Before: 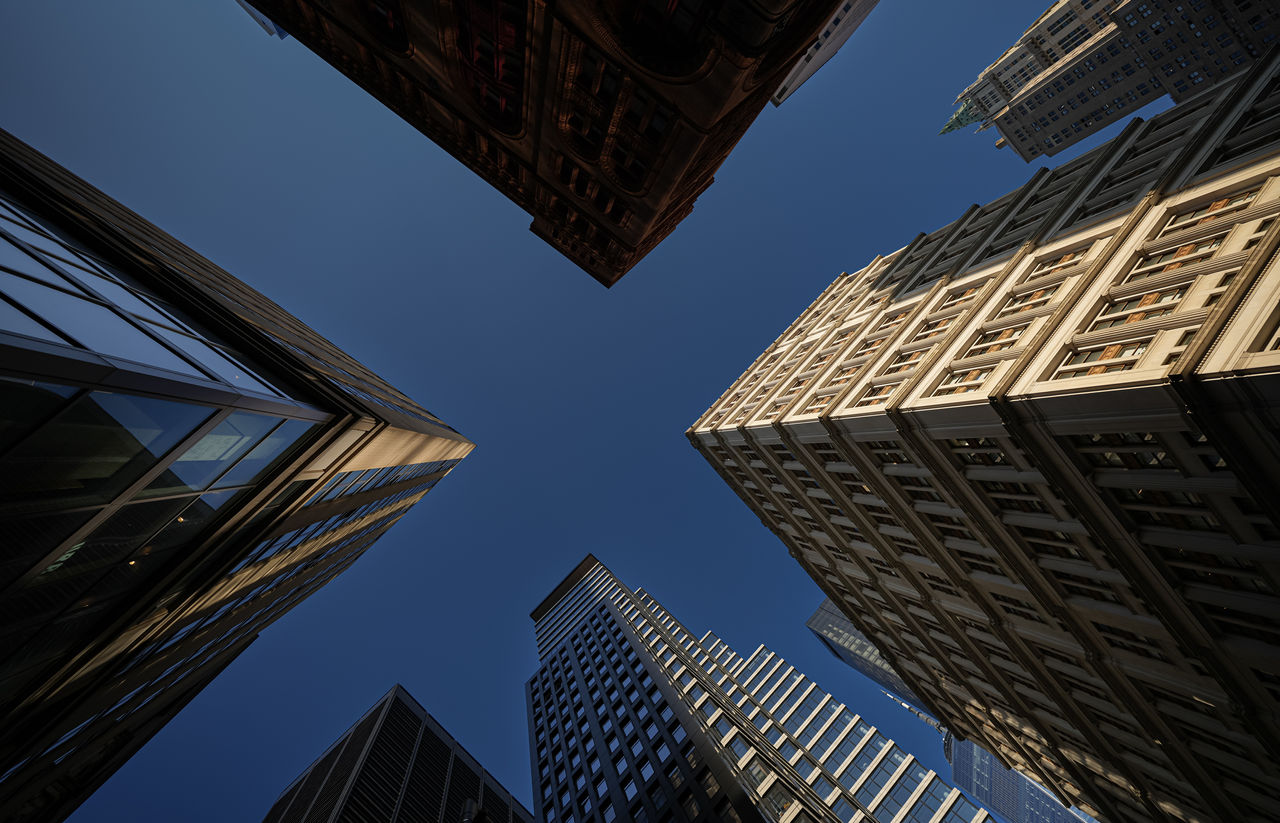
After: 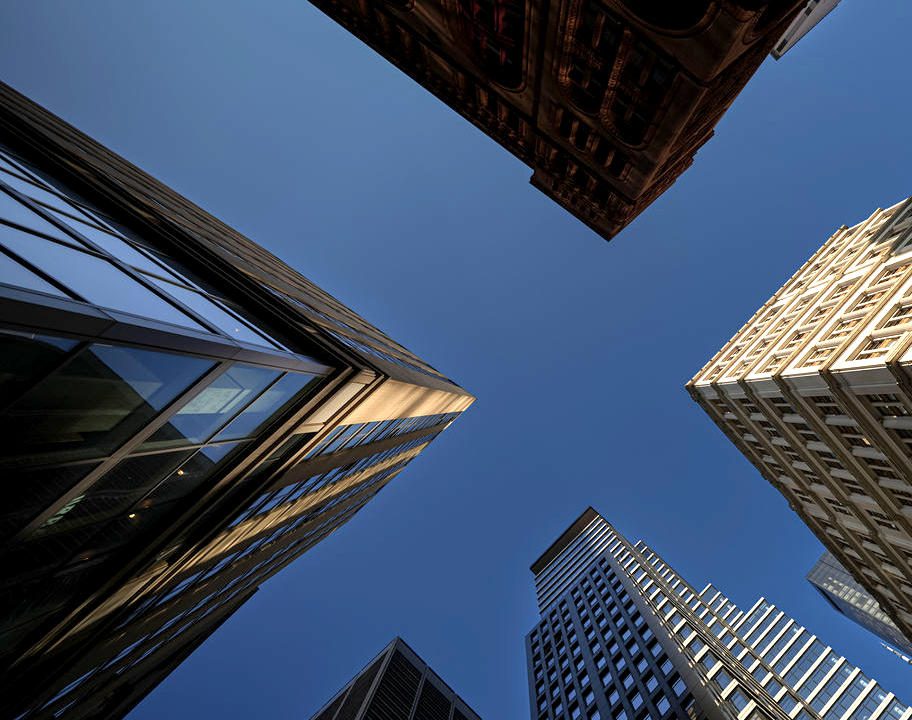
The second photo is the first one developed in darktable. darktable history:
exposure: black level correction 0.001, exposure 1 EV, compensate highlight preservation false
crop: top 5.803%, right 27.864%, bottom 5.804%
